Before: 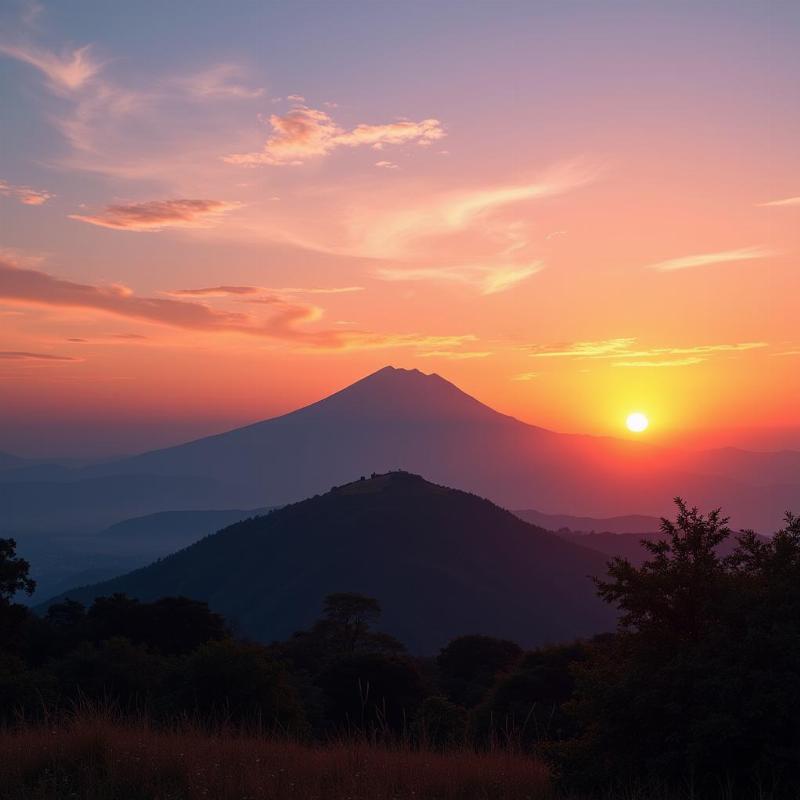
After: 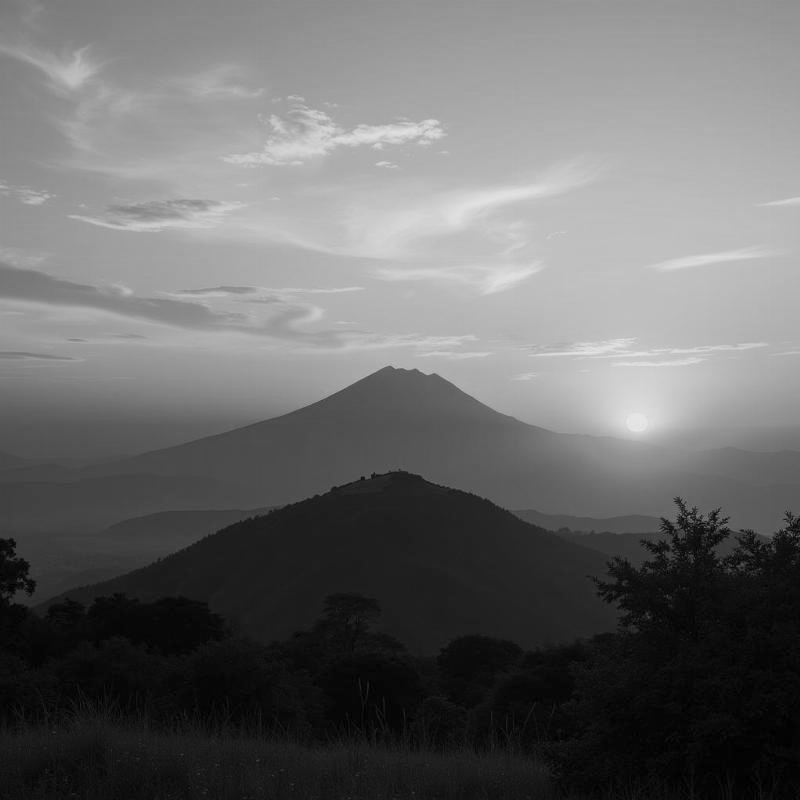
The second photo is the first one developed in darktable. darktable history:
contrast brightness saturation: contrast 0.05, brightness 0.06, saturation 0.01
monochrome: a -4.13, b 5.16, size 1
